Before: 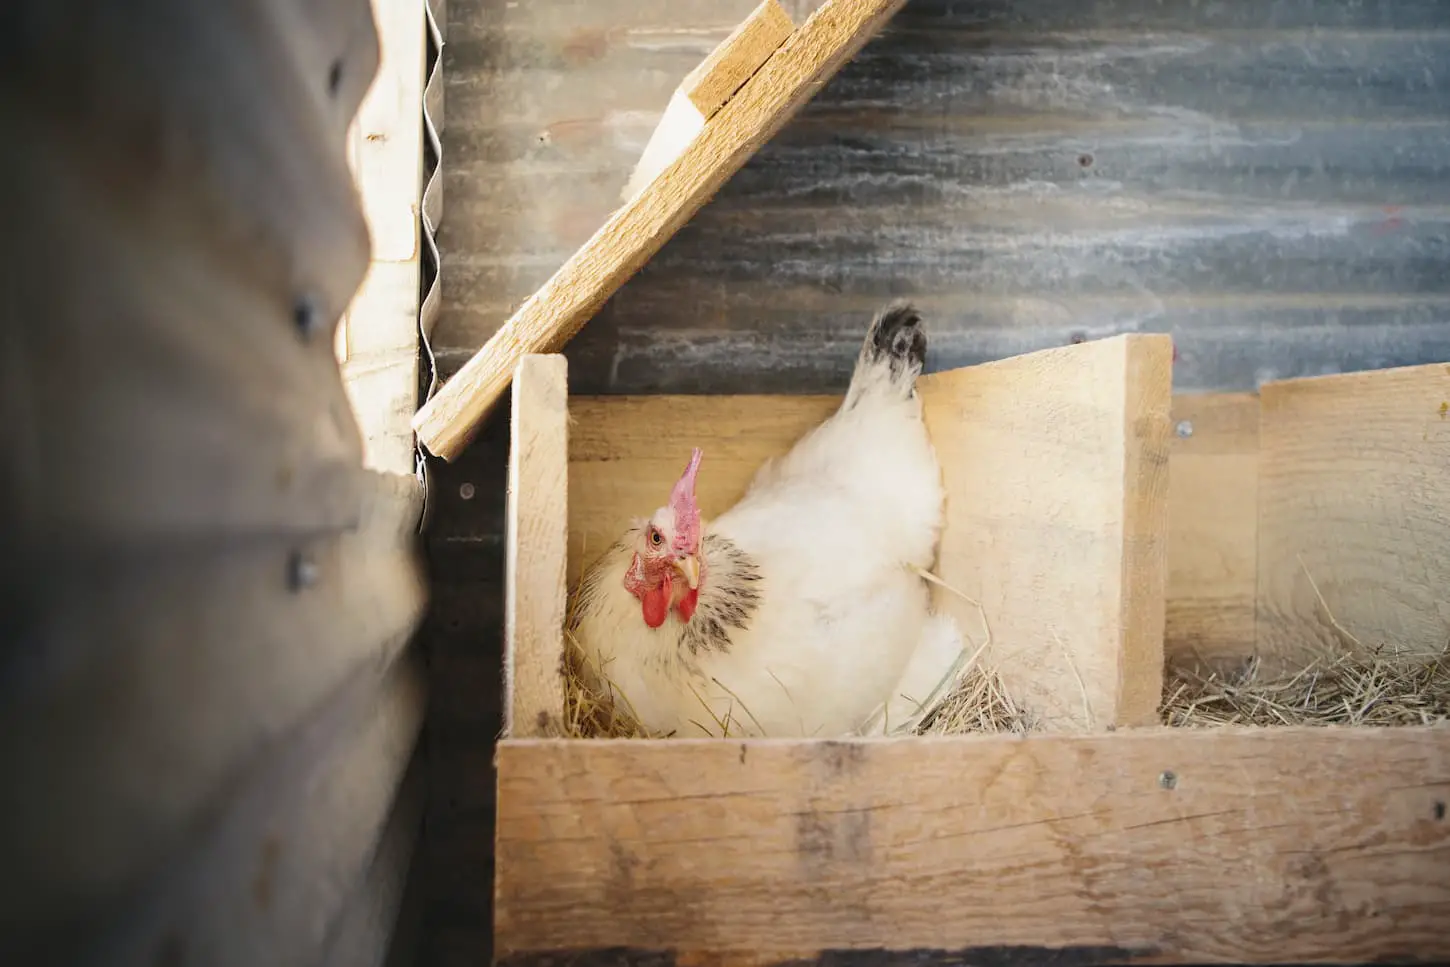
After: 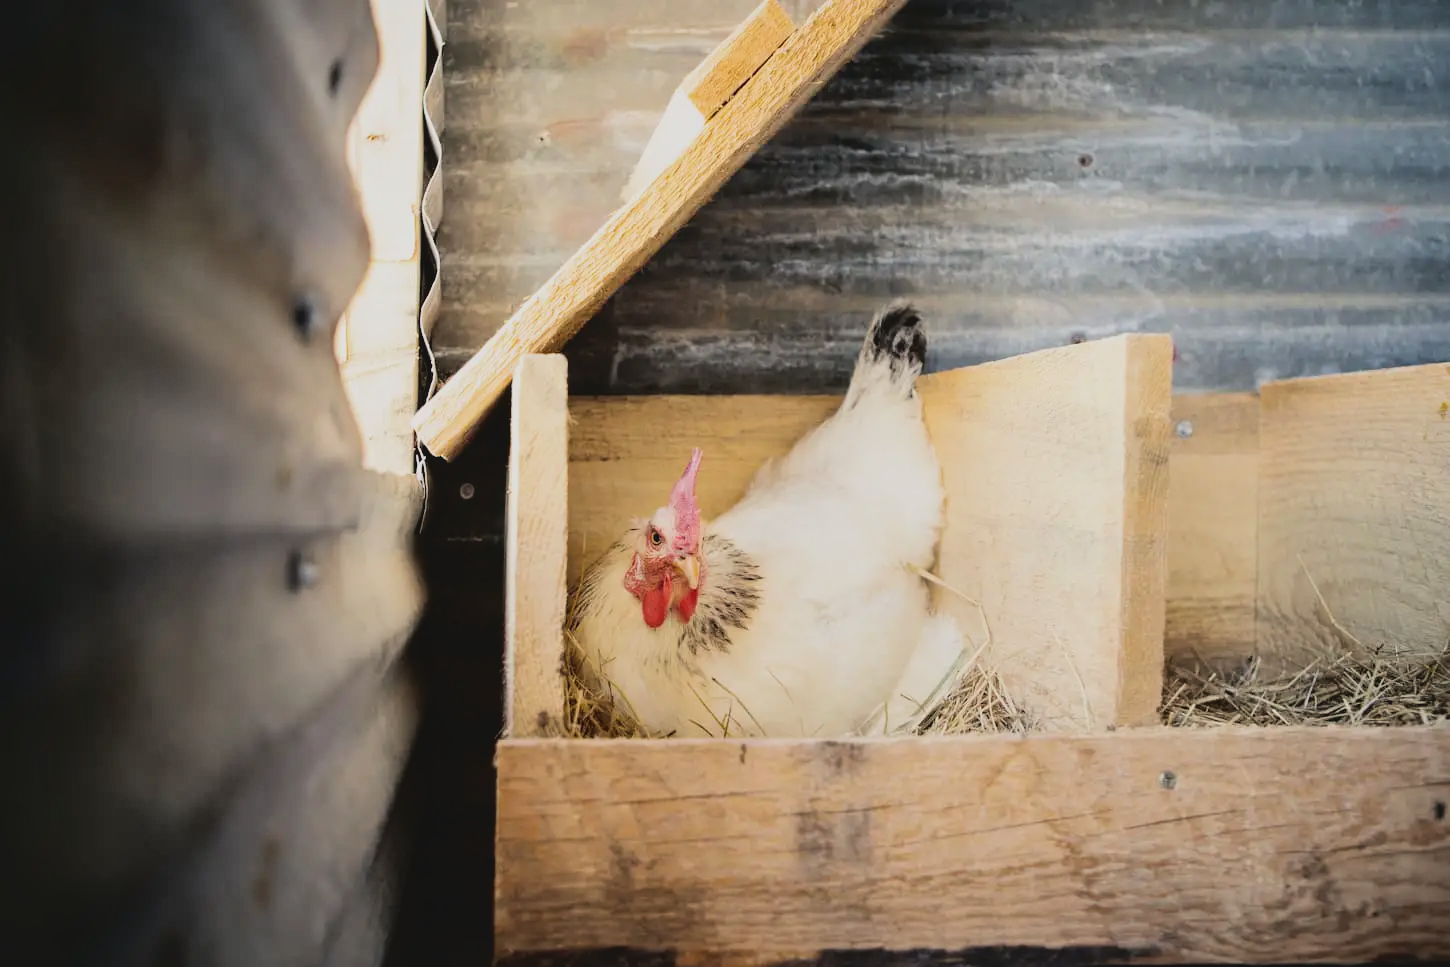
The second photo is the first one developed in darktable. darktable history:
tone curve: curves: ch0 [(0, 0.036) (0.119, 0.115) (0.461, 0.479) (0.715, 0.767) (0.817, 0.865) (1, 0.998)]; ch1 [(0, 0) (0.377, 0.416) (0.44, 0.461) (0.487, 0.49) (0.514, 0.525) (0.538, 0.561) (0.67, 0.713) (1, 1)]; ch2 [(0, 0) (0.38, 0.405) (0.463, 0.445) (0.492, 0.486) (0.529, 0.533) (0.578, 0.59) (0.653, 0.698) (1, 1)], color space Lab, linked channels, preserve colors none
filmic rgb: black relative exposure -5.15 EV, white relative exposure 3.99 EV, hardness 2.88, contrast 1.299, highlights saturation mix -9.85%
shadows and highlights: on, module defaults
